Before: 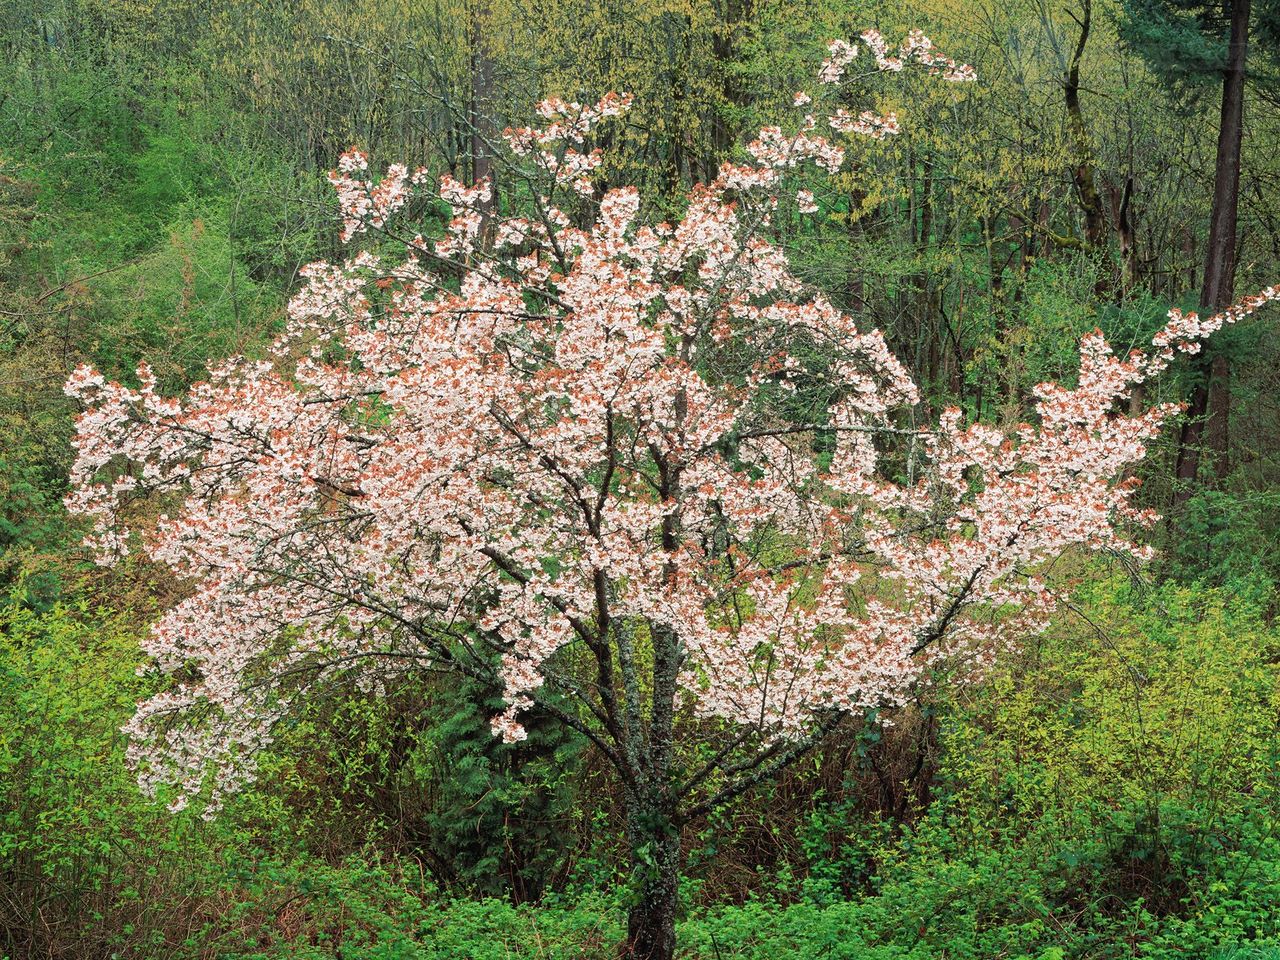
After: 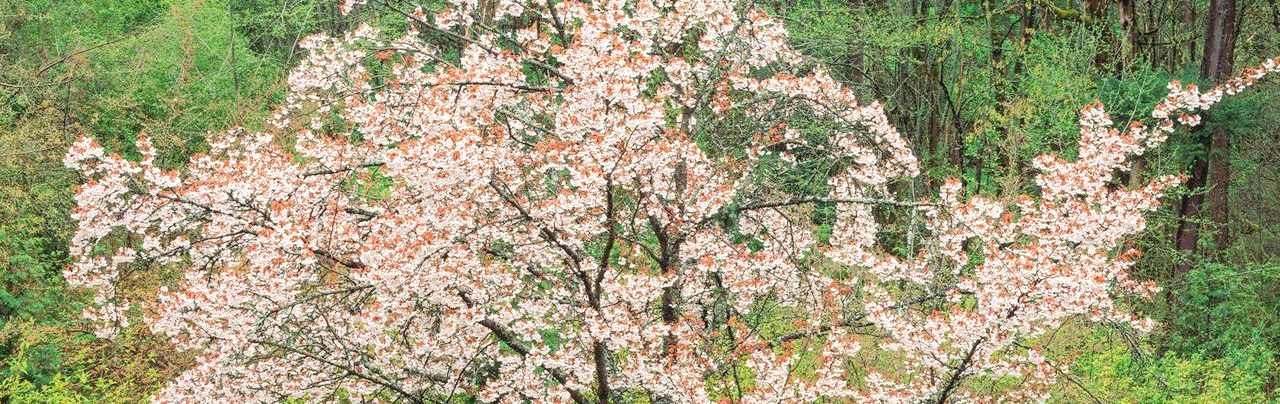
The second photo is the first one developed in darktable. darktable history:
levels: levels [0, 0.435, 0.917]
crop and rotate: top 23.753%, bottom 34.081%
base curve: curves: ch0 [(0, 0) (0.235, 0.266) (0.503, 0.496) (0.786, 0.72) (1, 1)], preserve colors none
local contrast: detail 109%
